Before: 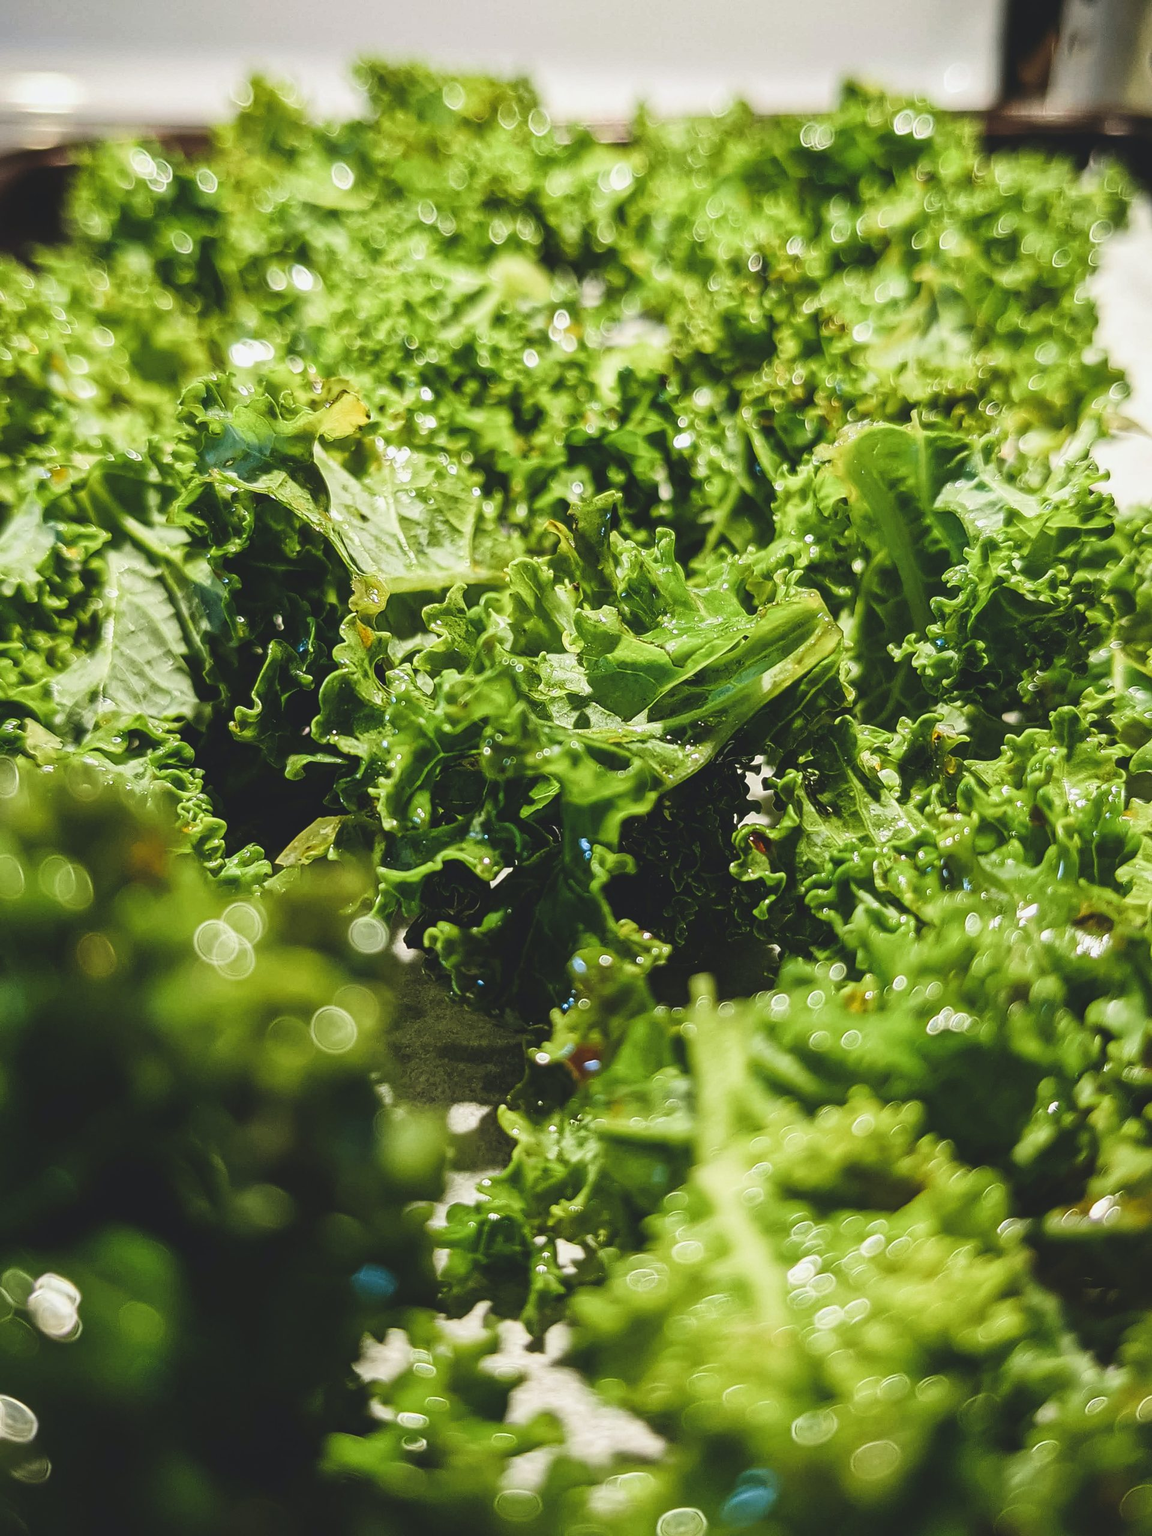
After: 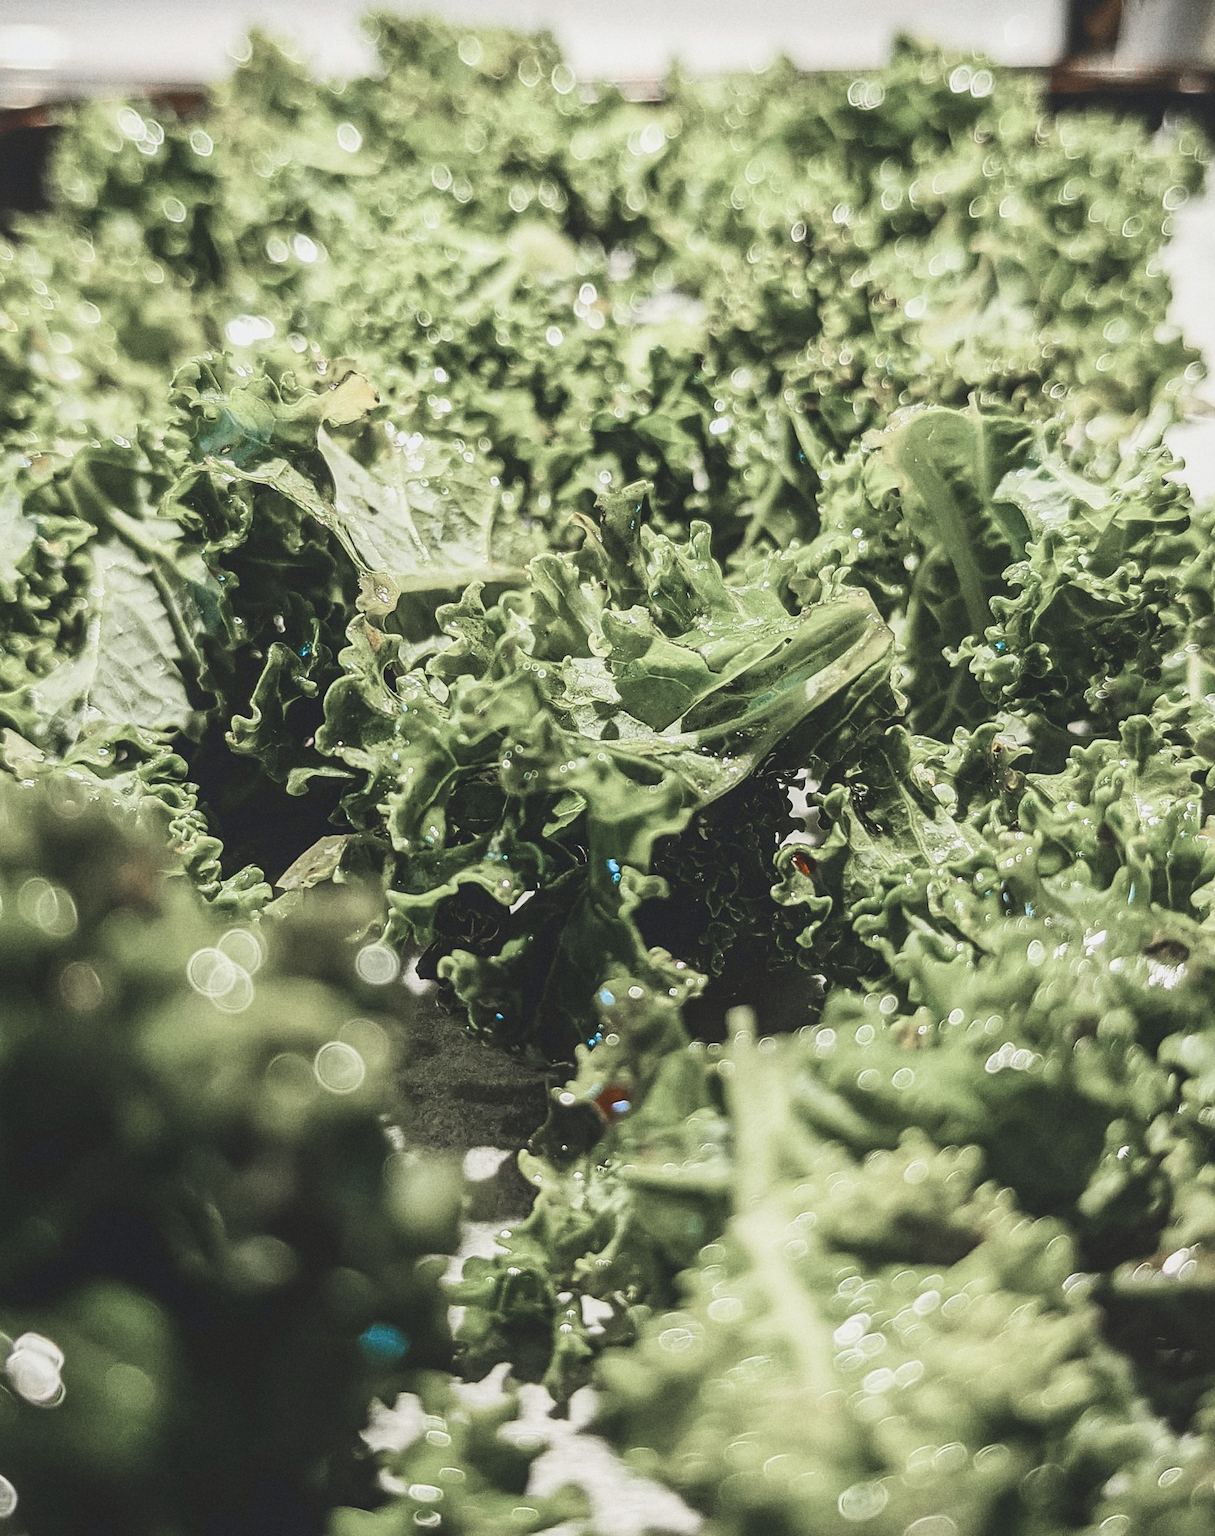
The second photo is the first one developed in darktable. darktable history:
crop: left 1.964%, top 3.251%, right 1.122%, bottom 4.933%
color zones: curves: ch1 [(0, 0.708) (0.088, 0.648) (0.245, 0.187) (0.429, 0.326) (0.571, 0.498) (0.714, 0.5) (0.857, 0.5) (1, 0.708)]
exposure: exposure -0.242 EV, compensate highlight preservation false
grain: on, module defaults
sharpen: amount 0.2
local contrast: detail 110%
contrast brightness saturation: contrast 0.2, brightness 0.16, saturation 0.22
